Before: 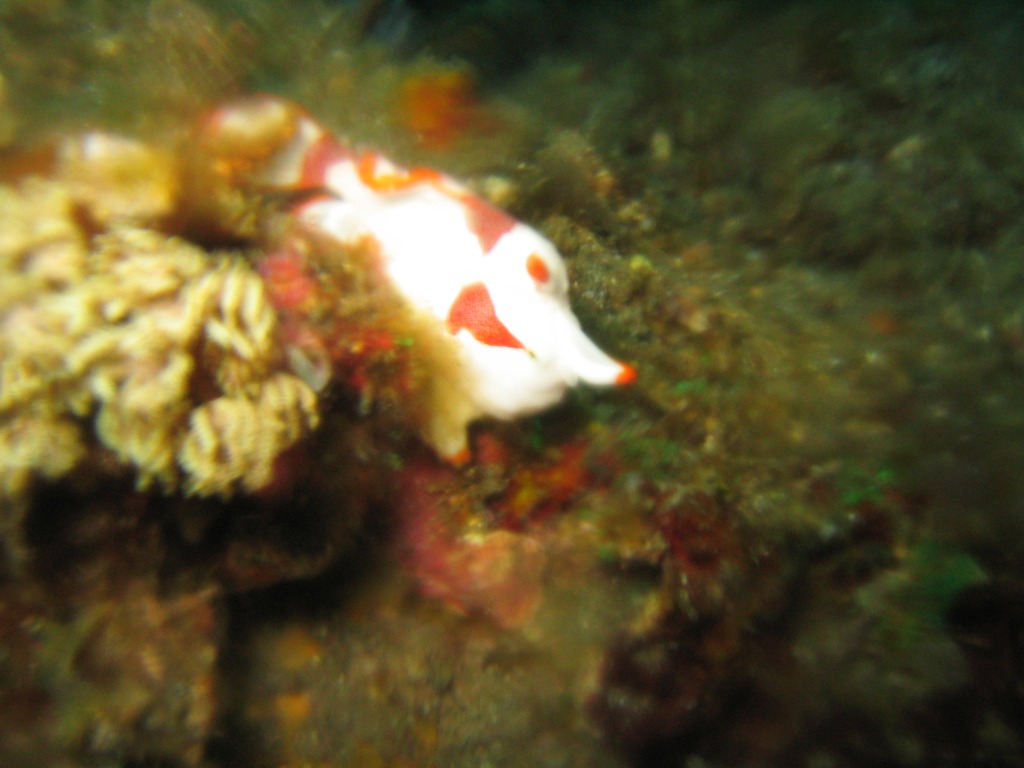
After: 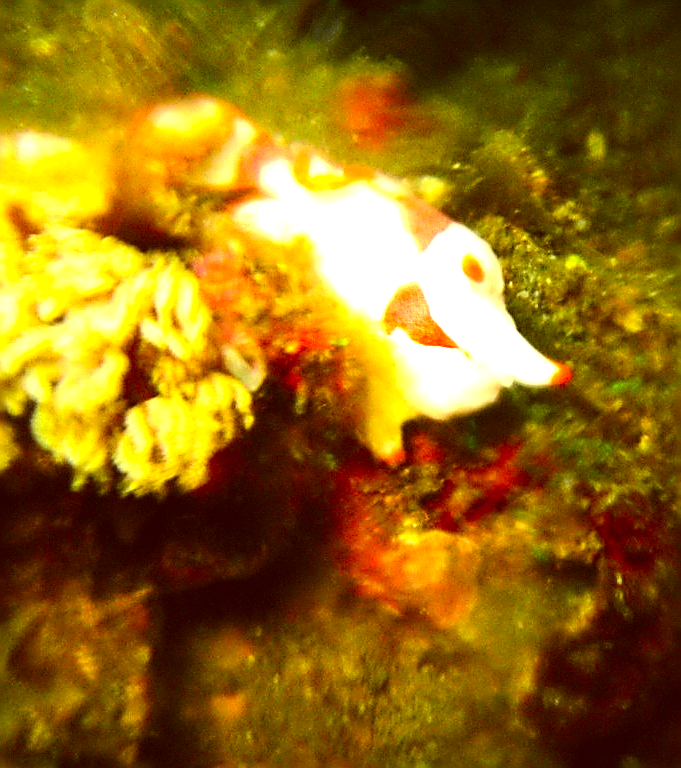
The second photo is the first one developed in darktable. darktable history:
crop and rotate: left 6.435%, right 27.052%
contrast brightness saturation: contrast 0.206, brightness -0.111, saturation 0.214
exposure: black level correction -0.002, exposure 1.113 EV, compensate highlight preservation false
color correction: highlights a* 1.06, highlights b* 24.45, shadows a* 15.19, shadows b* 24.39
sharpen: amount 1.993
